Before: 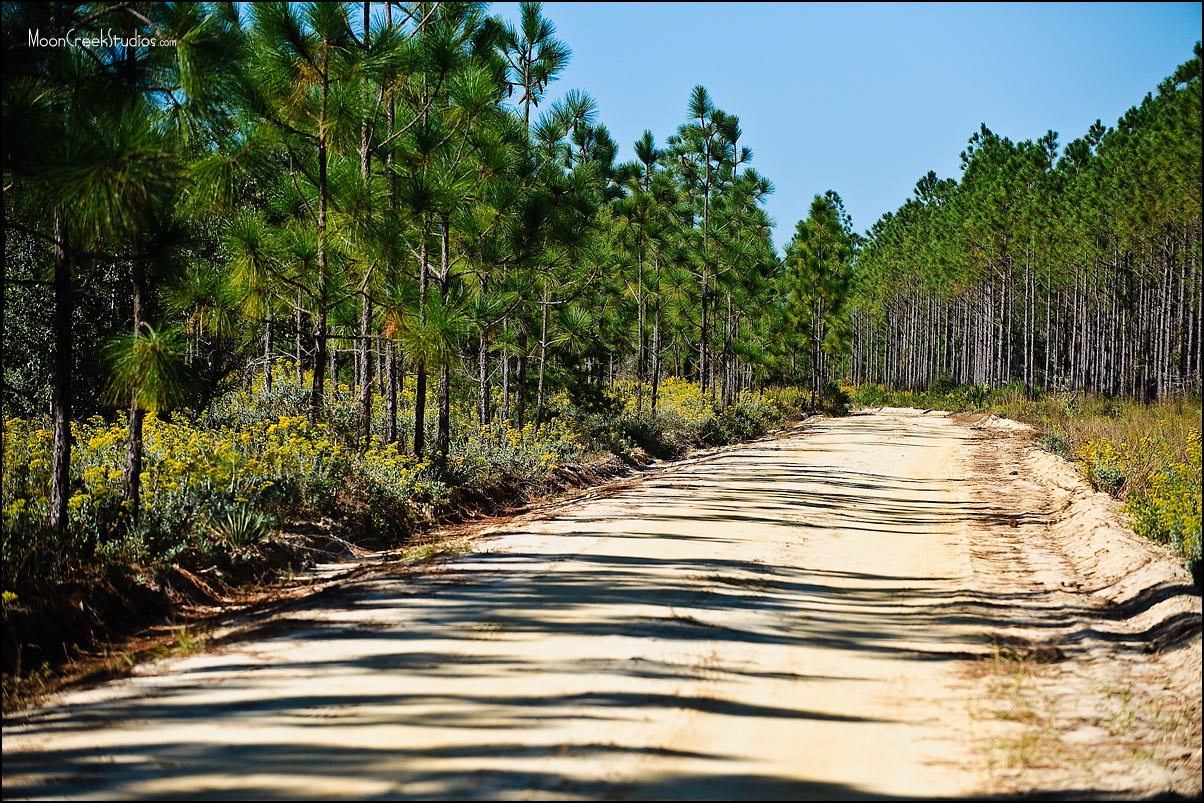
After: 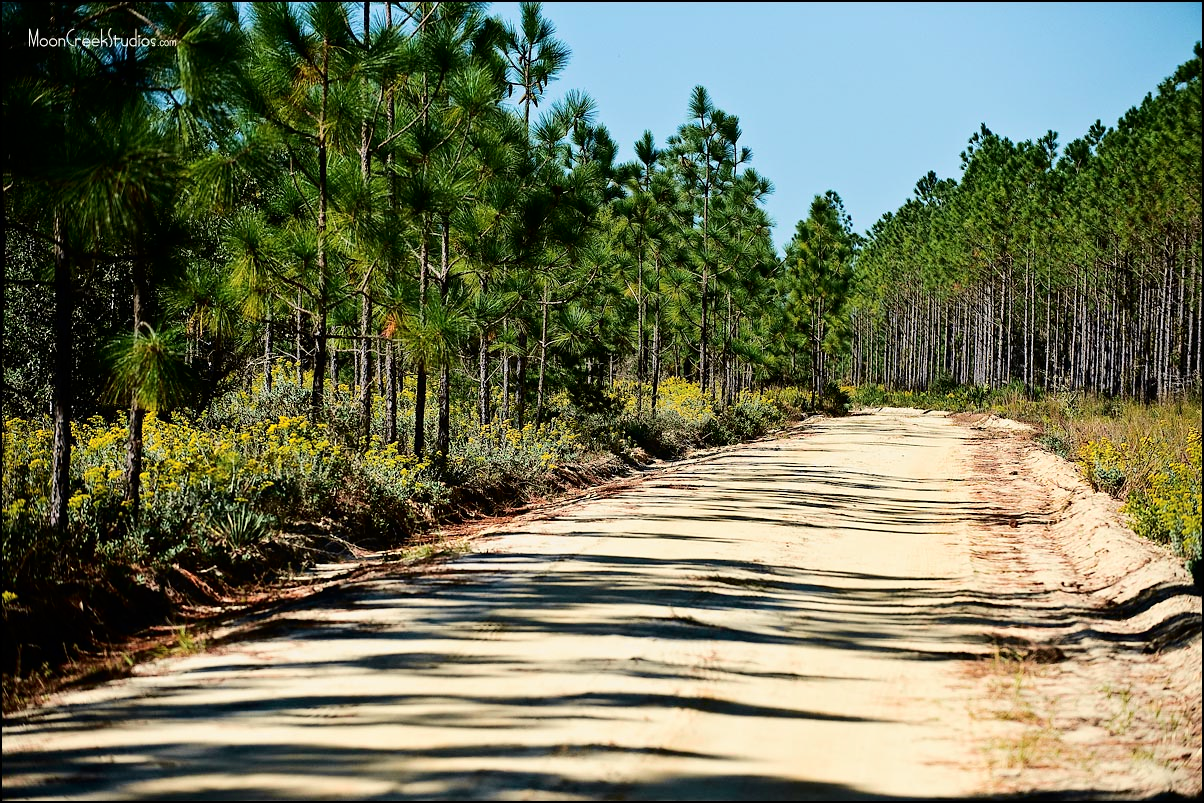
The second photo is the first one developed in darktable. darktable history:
color balance rgb: perceptual saturation grading › global saturation 0.435%, global vibrance 20%
tone curve: curves: ch0 [(0.003, 0) (0.066, 0.023) (0.149, 0.094) (0.264, 0.238) (0.395, 0.421) (0.517, 0.56) (0.688, 0.743) (0.813, 0.846) (1, 1)]; ch1 [(0, 0) (0.164, 0.115) (0.337, 0.332) (0.39, 0.398) (0.464, 0.461) (0.501, 0.5) (0.507, 0.503) (0.534, 0.537) (0.577, 0.59) (0.652, 0.681) (0.733, 0.749) (0.811, 0.796) (1, 1)]; ch2 [(0, 0) (0.337, 0.382) (0.464, 0.476) (0.501, 0.502) (0.527, 0.54) (0.551, 0.565) (0.6, 0.59) (0.687, 0.675) (1, 1)], color space Lab, independent channels, preserve colors none
